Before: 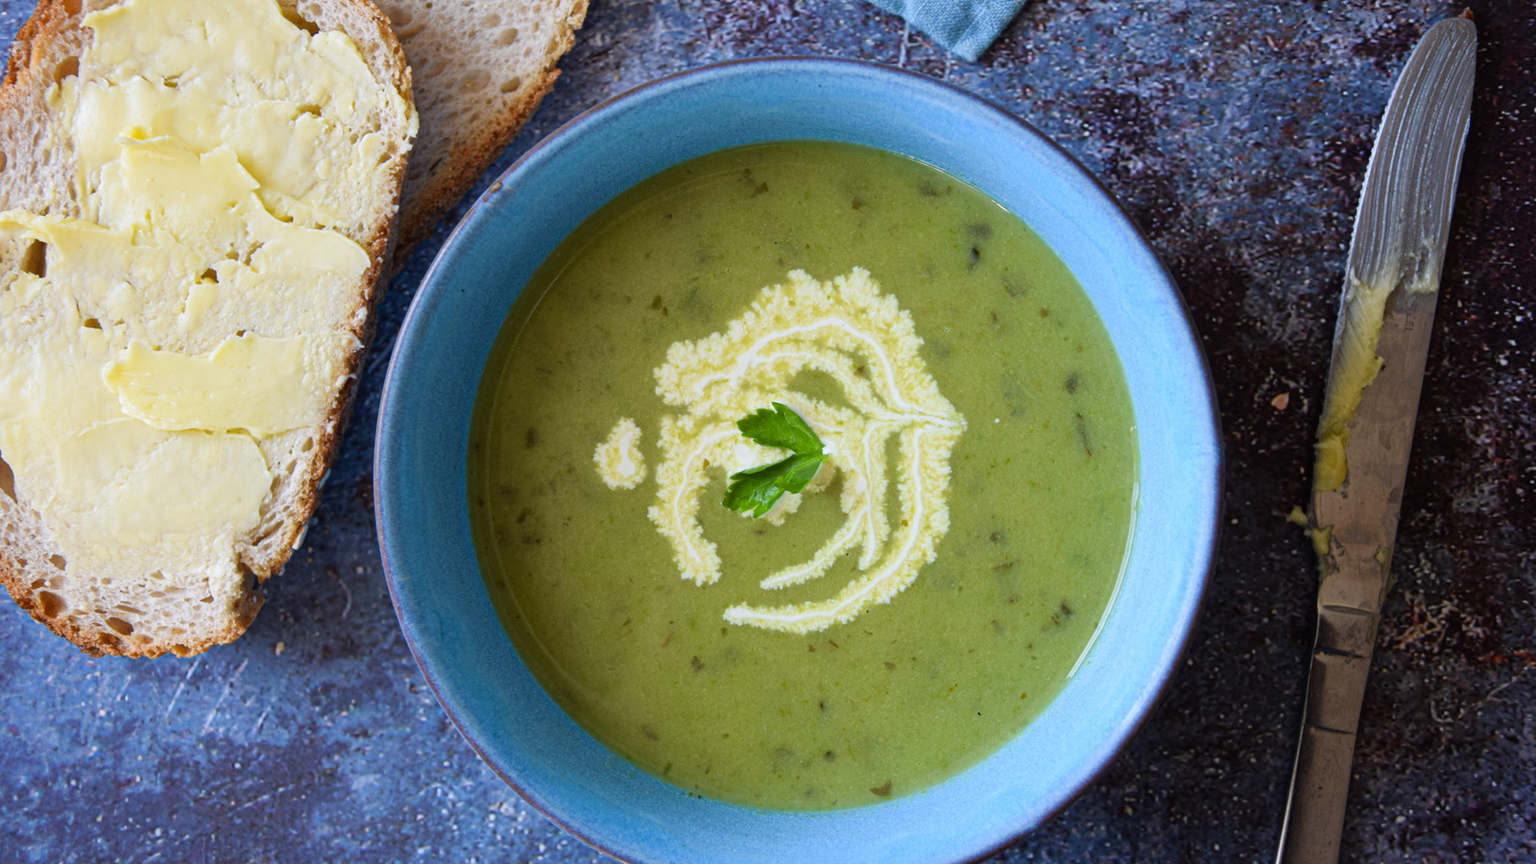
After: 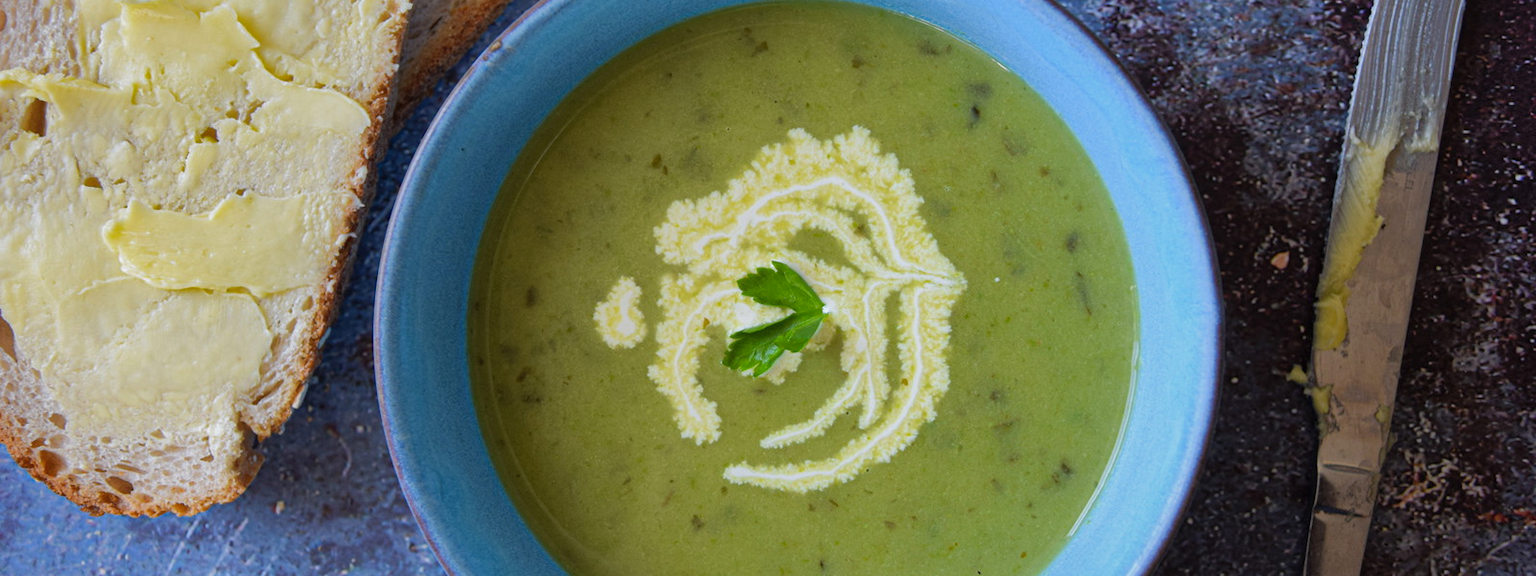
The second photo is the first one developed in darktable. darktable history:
shadows and highlights: shadows 39.68, highlights -59.9
crop: top 16.408%, bottom 16.747%
tone curve: curves: ch1 [(0, 0) (0.108, 0.197) (0.5, 0.5) (0.681, 0.885) (1, 1)]; ch2 [(0, 0) (0.28, 0.151) (1, 1)], preserve colors none
tone equalizer: edges refinement/feathering 500, mask exposure compensation -1.57 EV, preserve details guided filter
